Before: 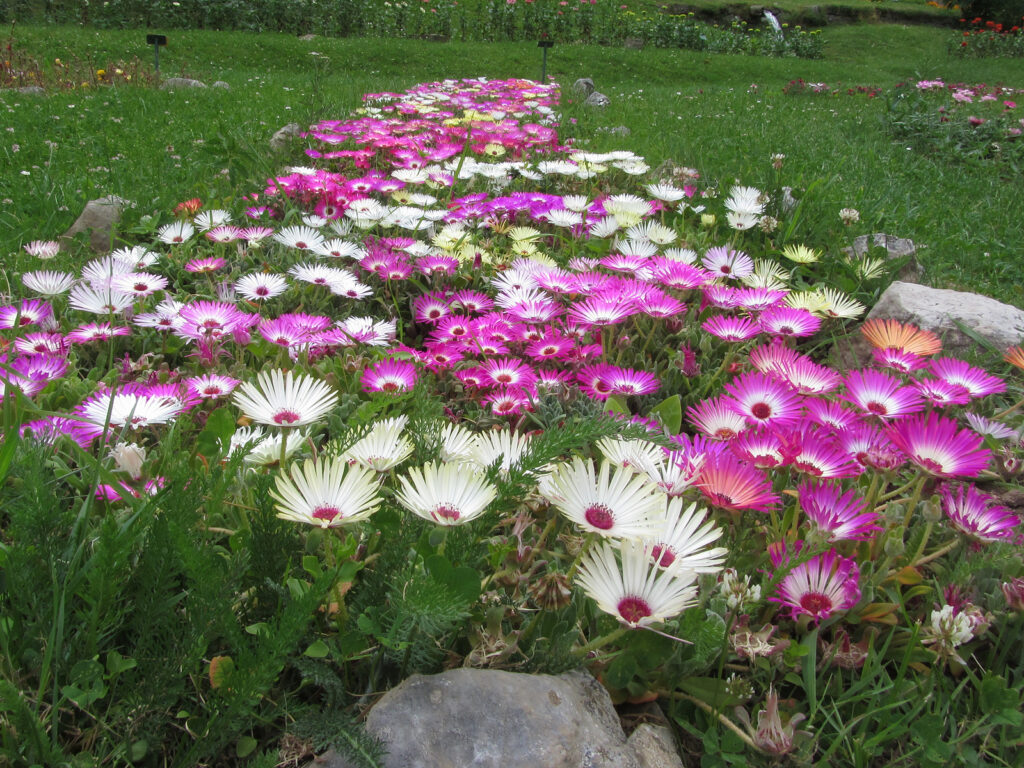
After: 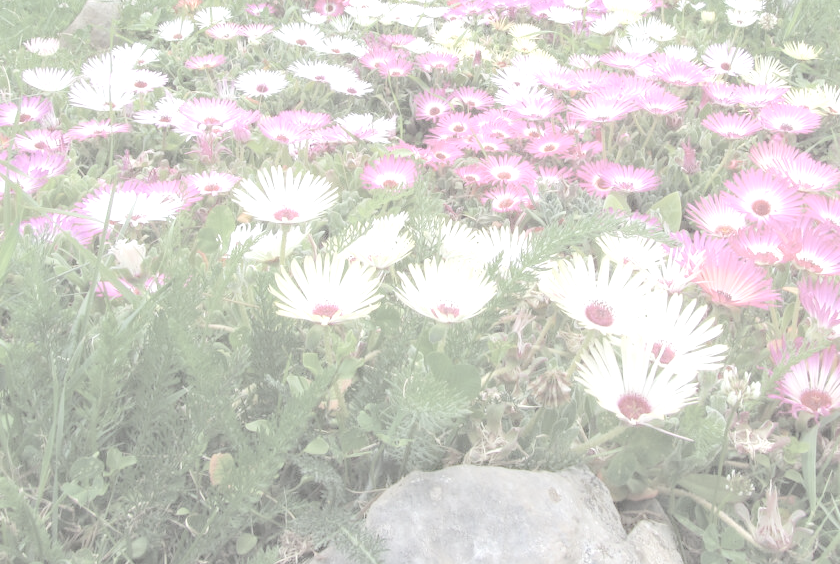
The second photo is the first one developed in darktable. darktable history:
haze removal: compatibility mode true, adaptive false
base curve: preserve colors none
crop: top 26.531%, right 17.959%
exposure: black level correction 0, exposure 1.975 EV, compensate exposure bias true, compensate highlight preservation false
contrast brightness saturation: contrast -0.32, brightness 0.75, saturation -0.78
